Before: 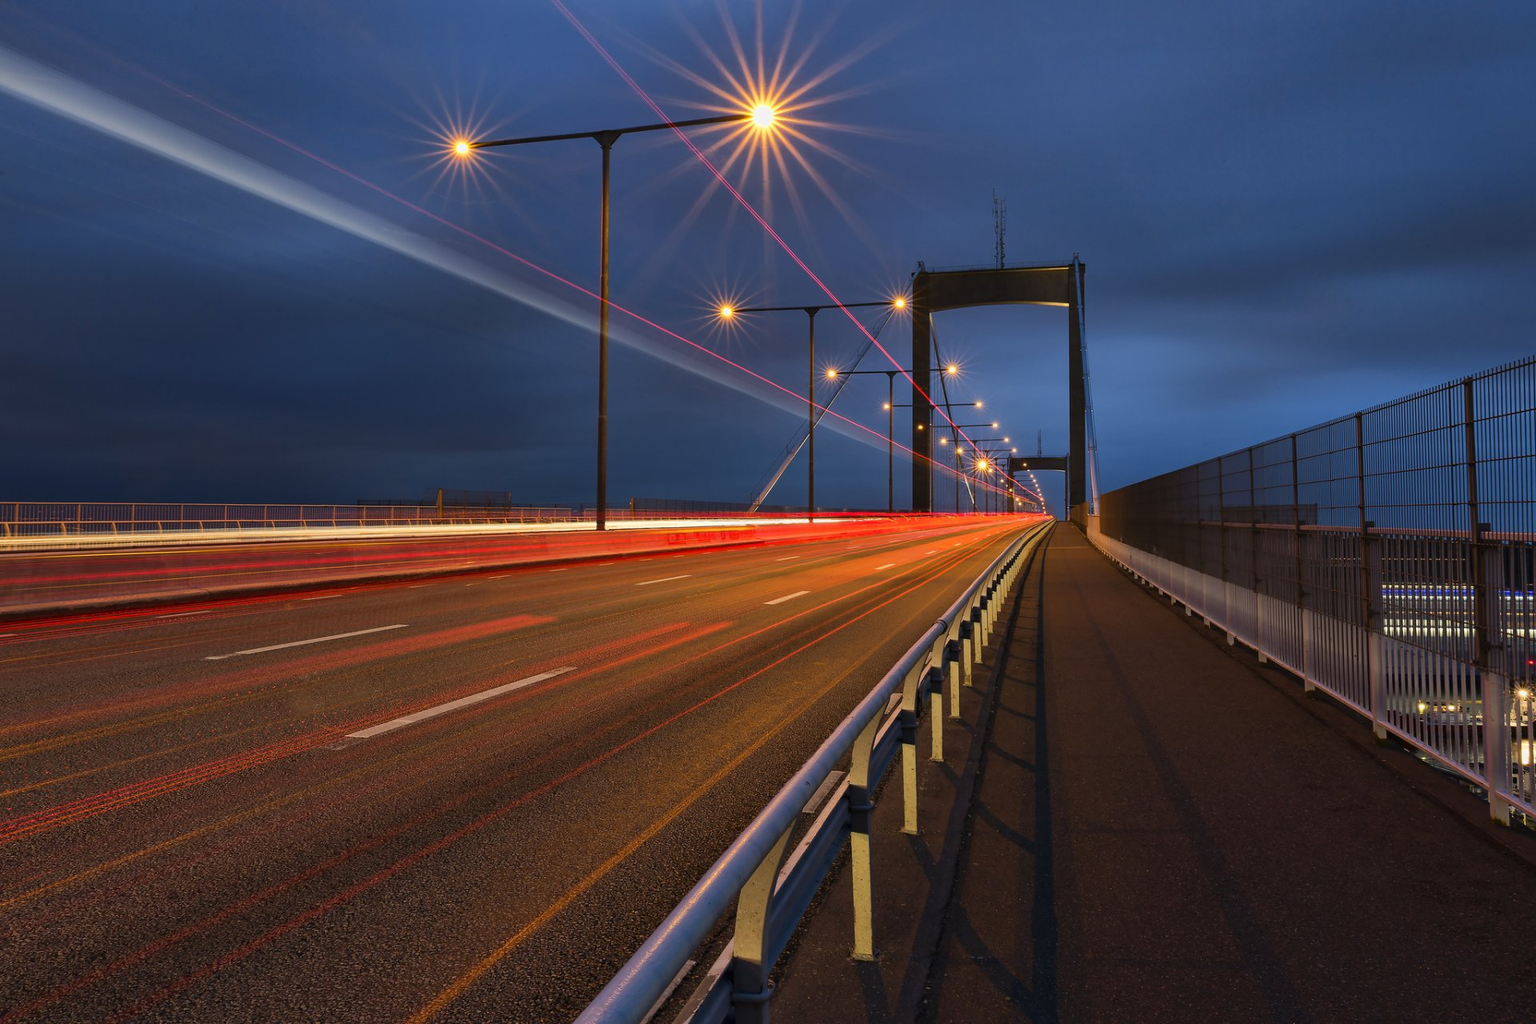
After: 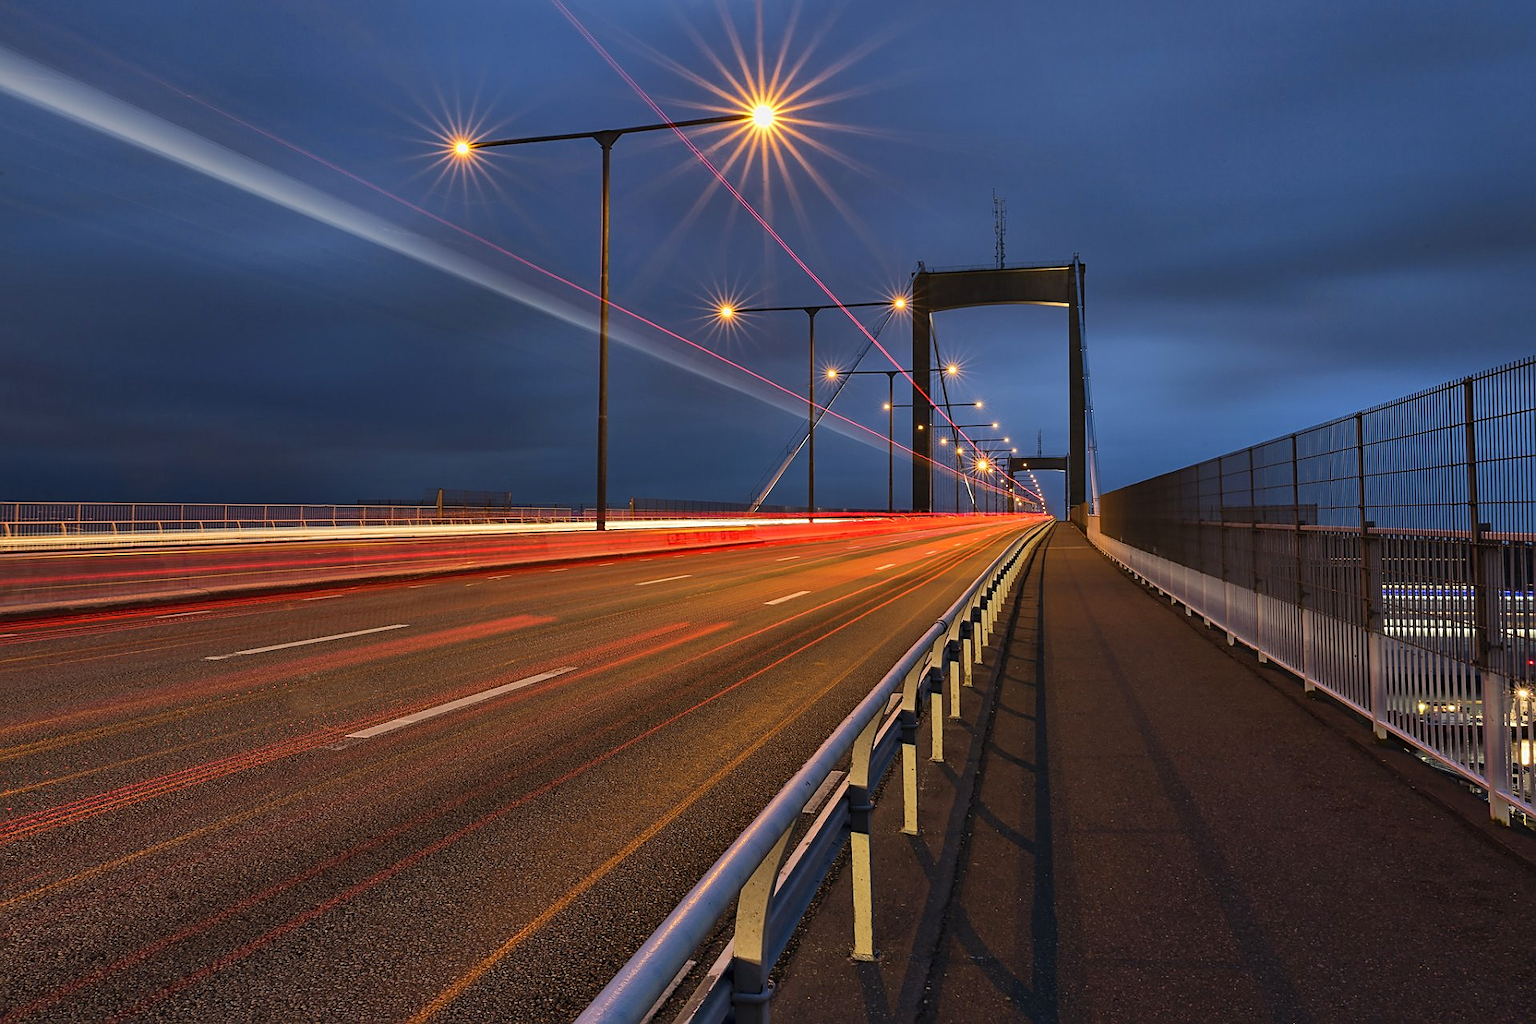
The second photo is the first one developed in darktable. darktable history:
shadows and highlights: shadows 37.27, highlights -28.18, soften with gaussian
sharpen: on, module defaults
